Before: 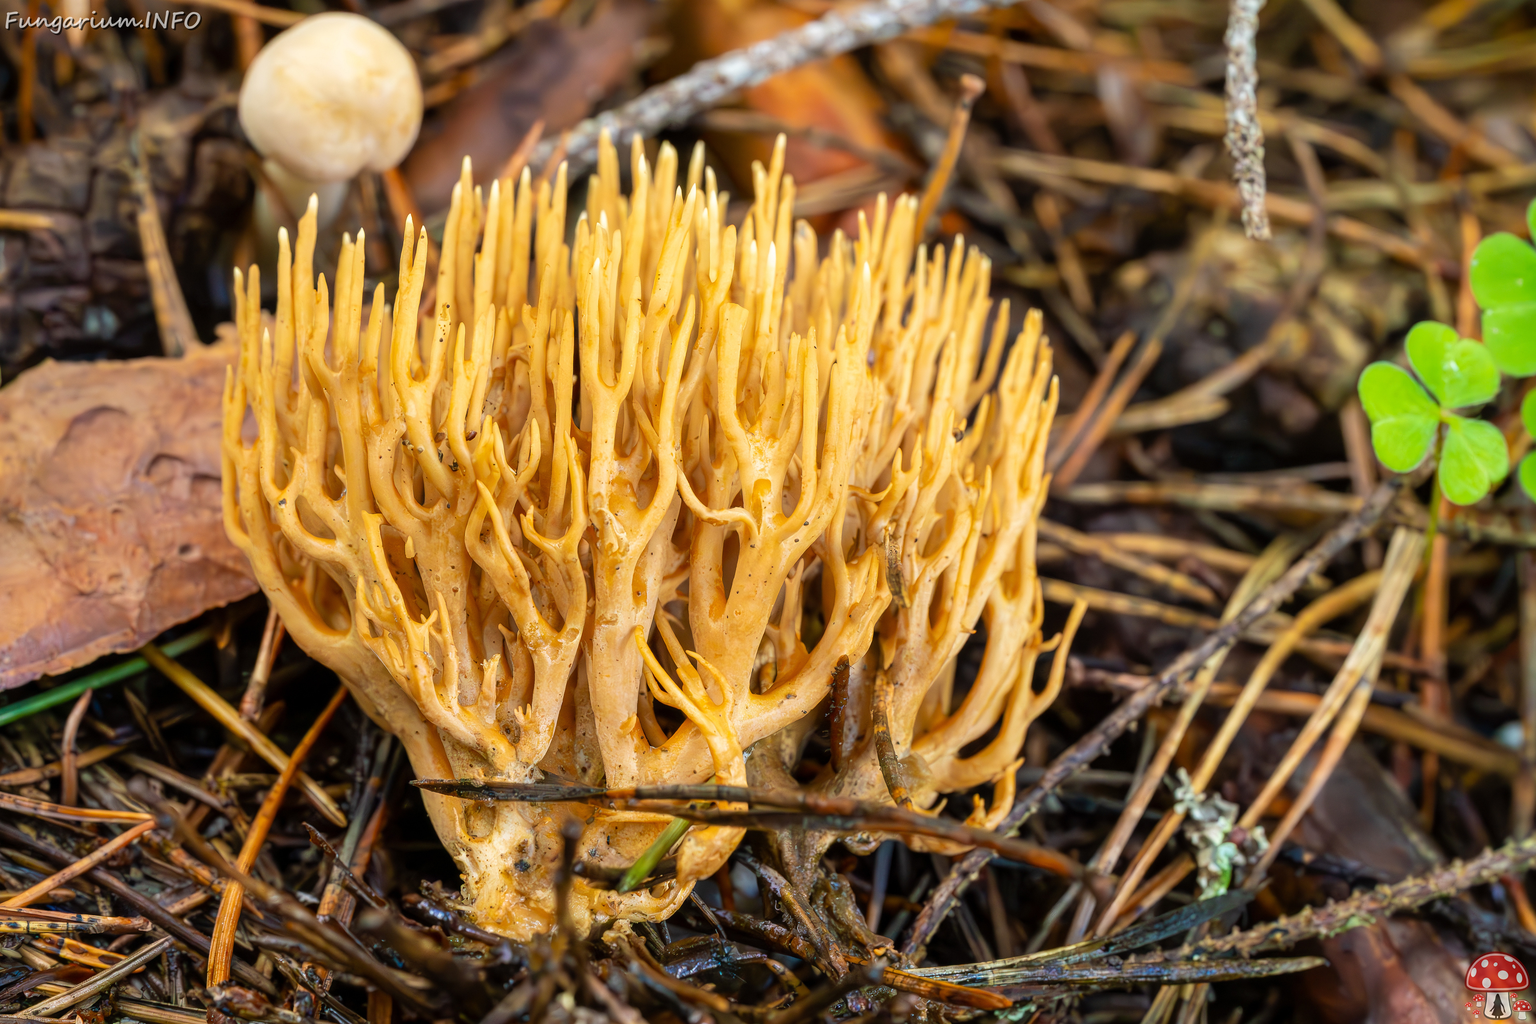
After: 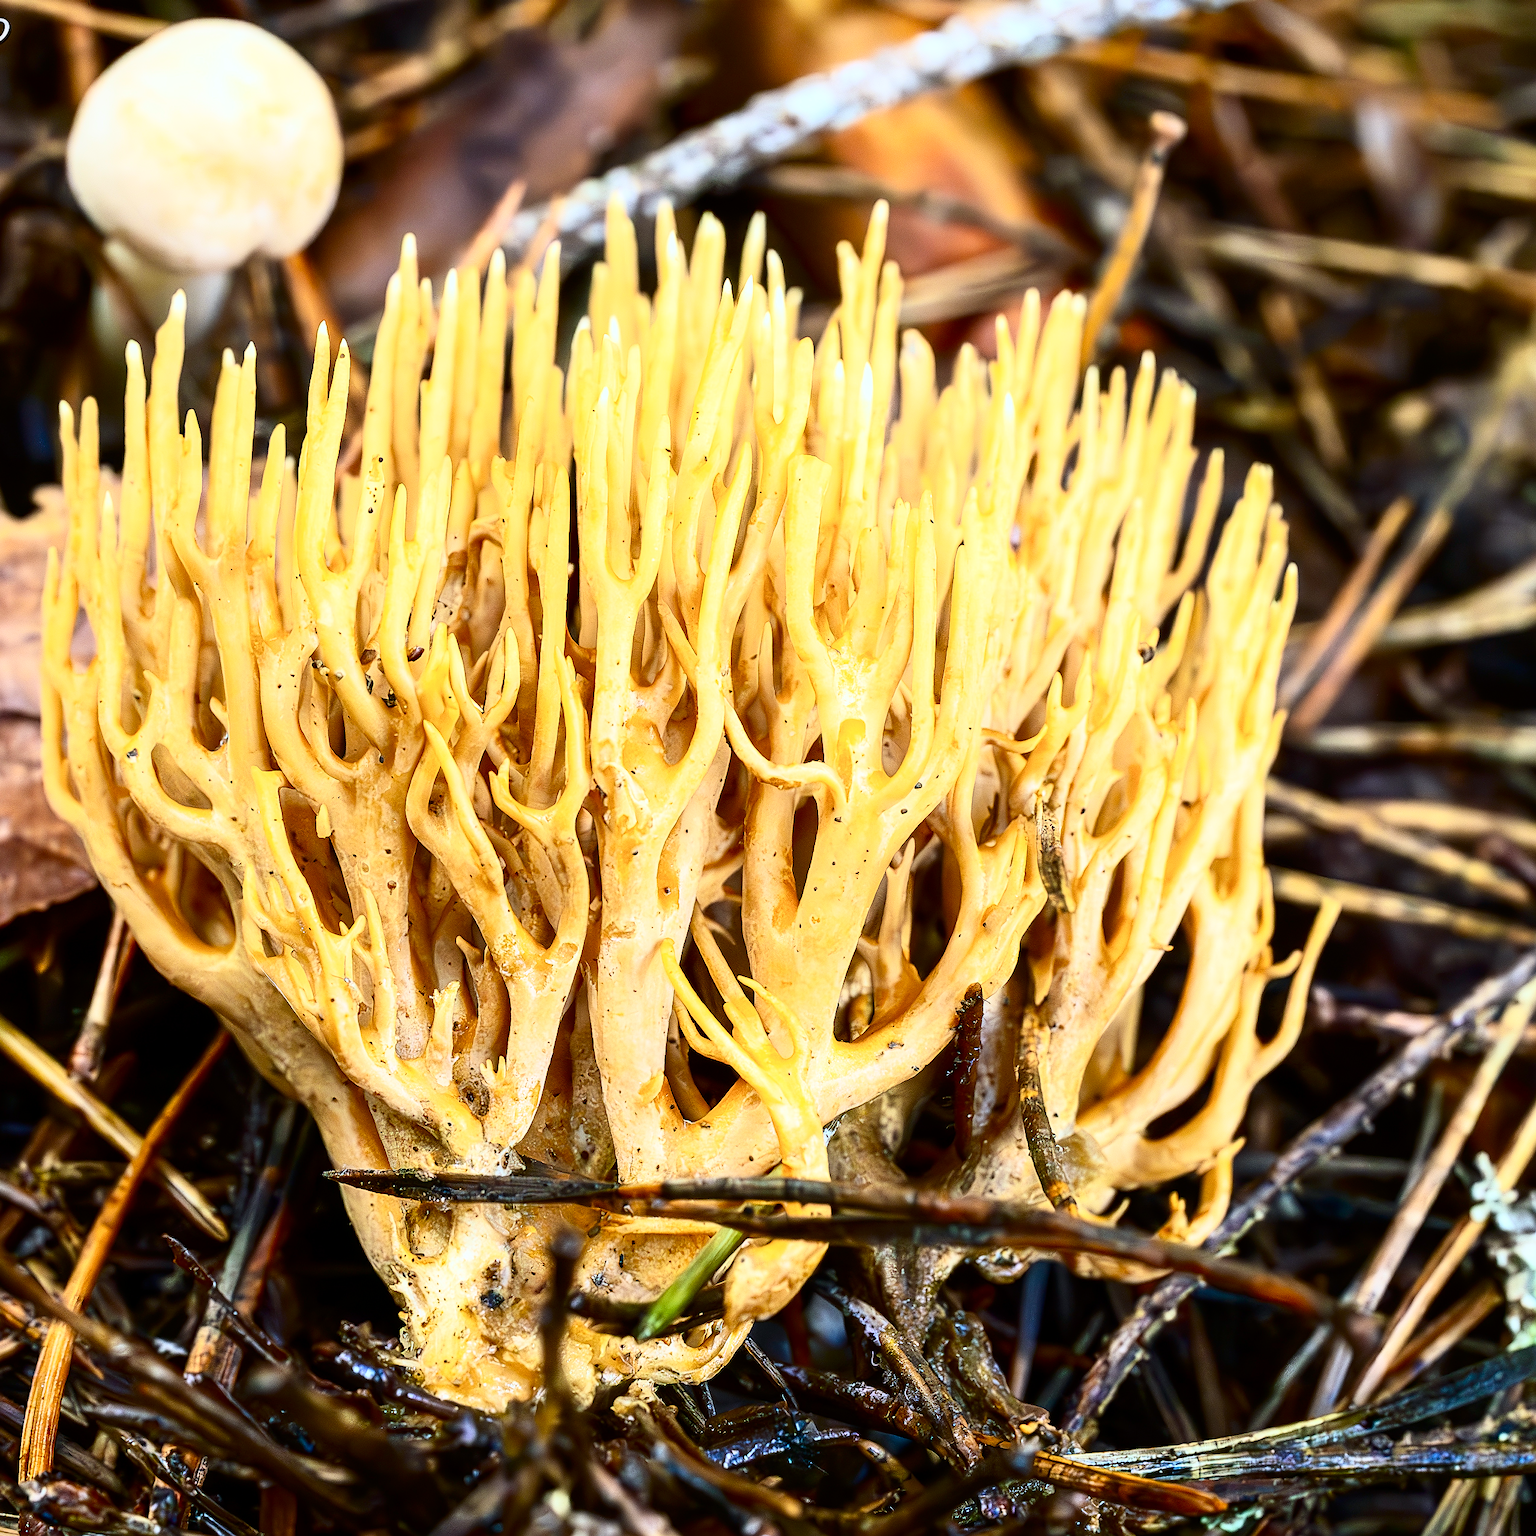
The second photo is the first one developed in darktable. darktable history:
base curve: curves: ch0 [(0, 0) (0.257, 0.25) (0.482, 0.586) (0.757, 0.871) (1, 1)]
tone curve: curves: ch0 [(0, 0) (0.526, 0.642) (1, 1)], color space Lab, linked channels, preserve colors none
crop and rotate: left 12.673%, right 20.66%
sharpen: on, module defaults
contrast brightness saturation: contrast 0.28
shadows and highlights: shadows -30, highlights 30
white balance: red 0.924, blue 1.095
